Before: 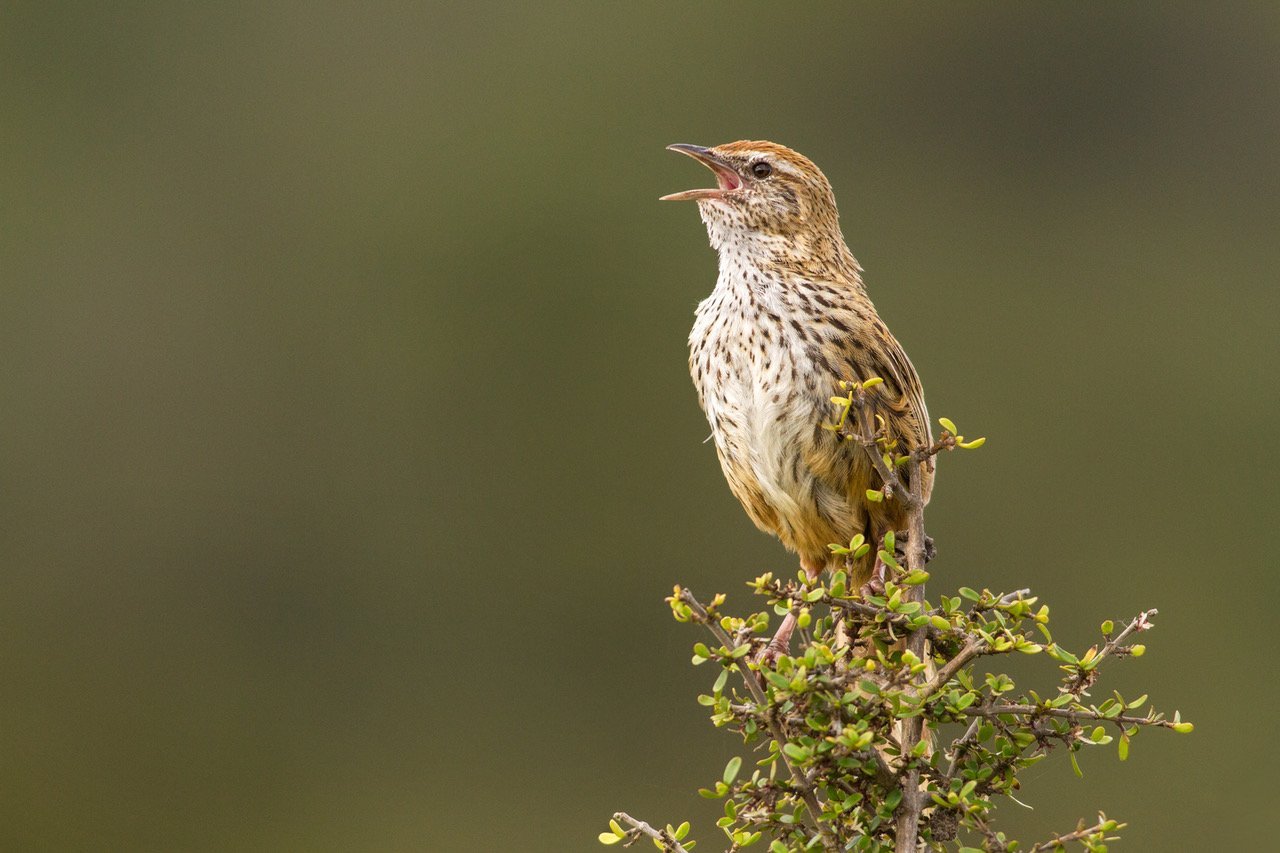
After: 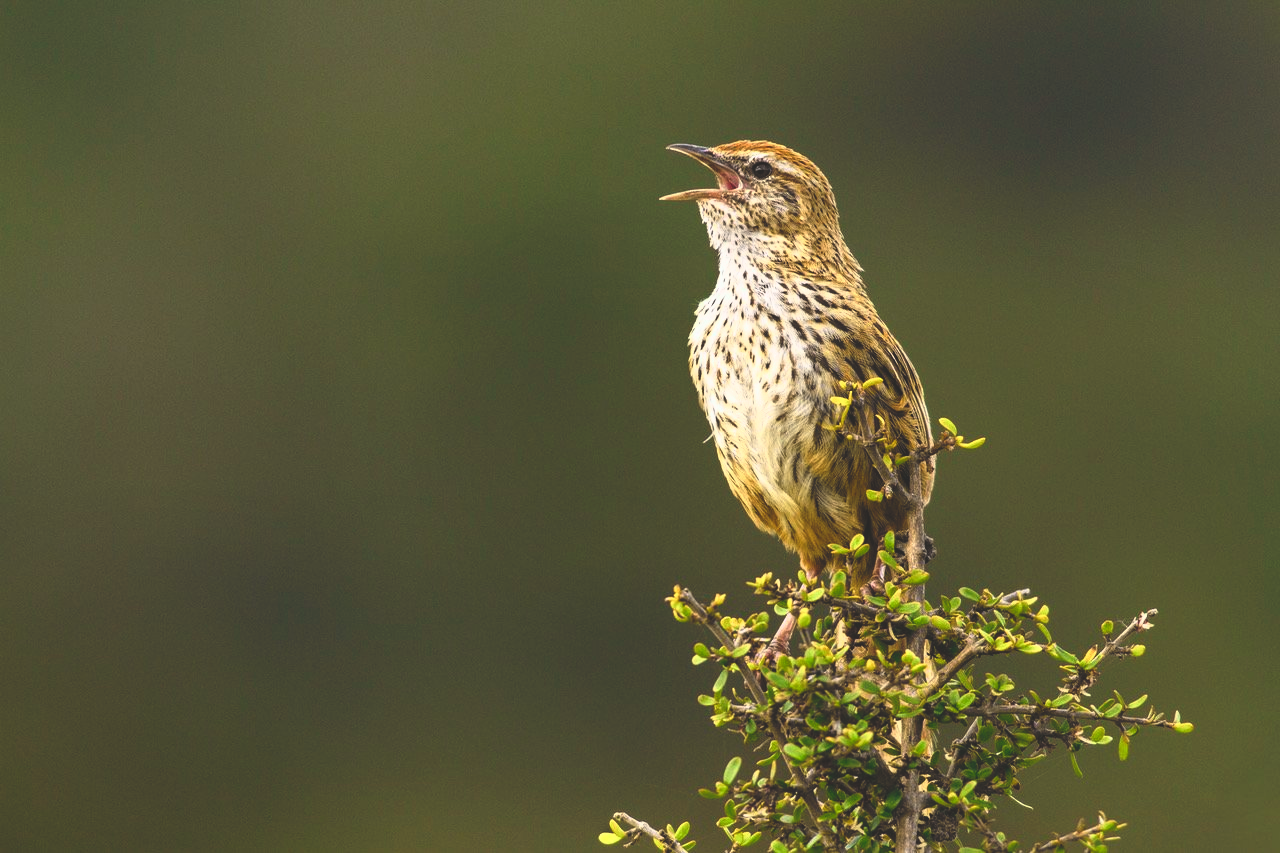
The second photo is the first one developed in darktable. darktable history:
tone curve: curves: ch0 [(0, 0.018) (0.162, 0.128) (0.434, 0.478) (0.667, 0.785) (0.819, 0.943) (1, 0.991)]; ch1 [(0, 0) (0.402, 0.36) (0.476, 0.449) (0.506, 0.505) (0.523, 0.518) (0.582, 0.586) (0.641, 0.668) (0.7, 0.741) (1, 1)]; ch2 [(0, 0) (0.416, 0.403) (0.483, 0.472) (0.503, 0.505) (0.521, 0.519) (0.547, 0.561) (0.597, 0.643) (0.699, 0.759) (0.997, 0.858)], color space Lab, independent channels
rgb curve: curves: ch0 [(0, 0.186) (0.314, 0.284) (0.775, 0.708) (1, 1)], compensate middle gray true, preserve colors none
